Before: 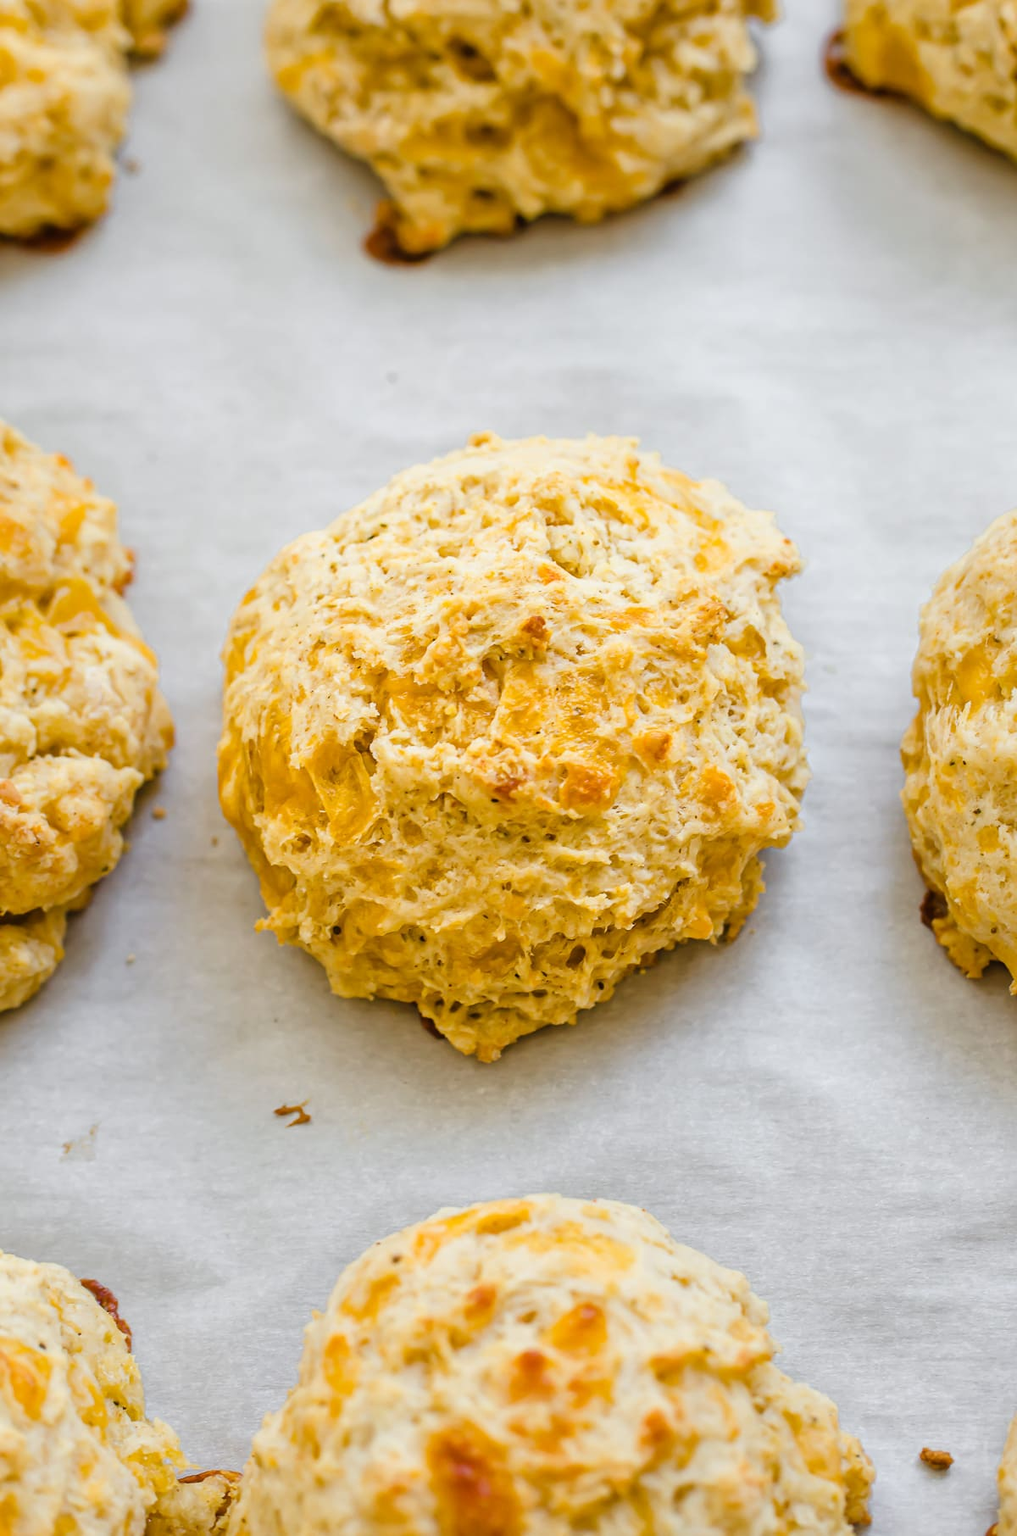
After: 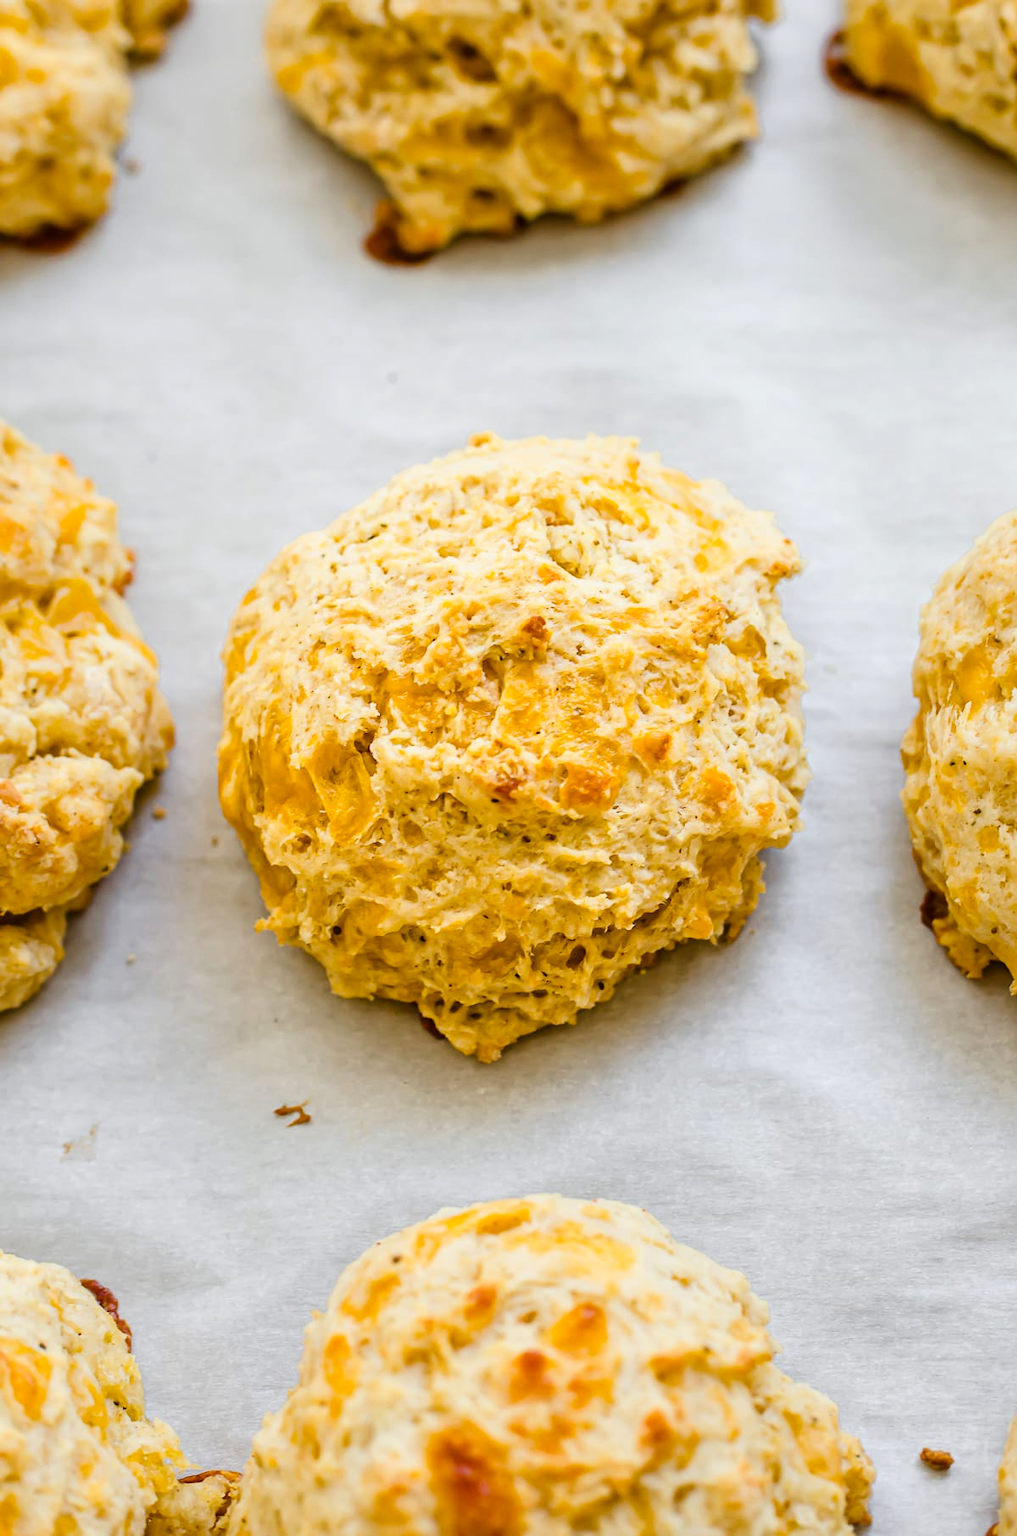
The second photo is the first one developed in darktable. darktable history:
contrast brightness saturation: contrast 0.146, brightness -0.012, saturation 0.1
